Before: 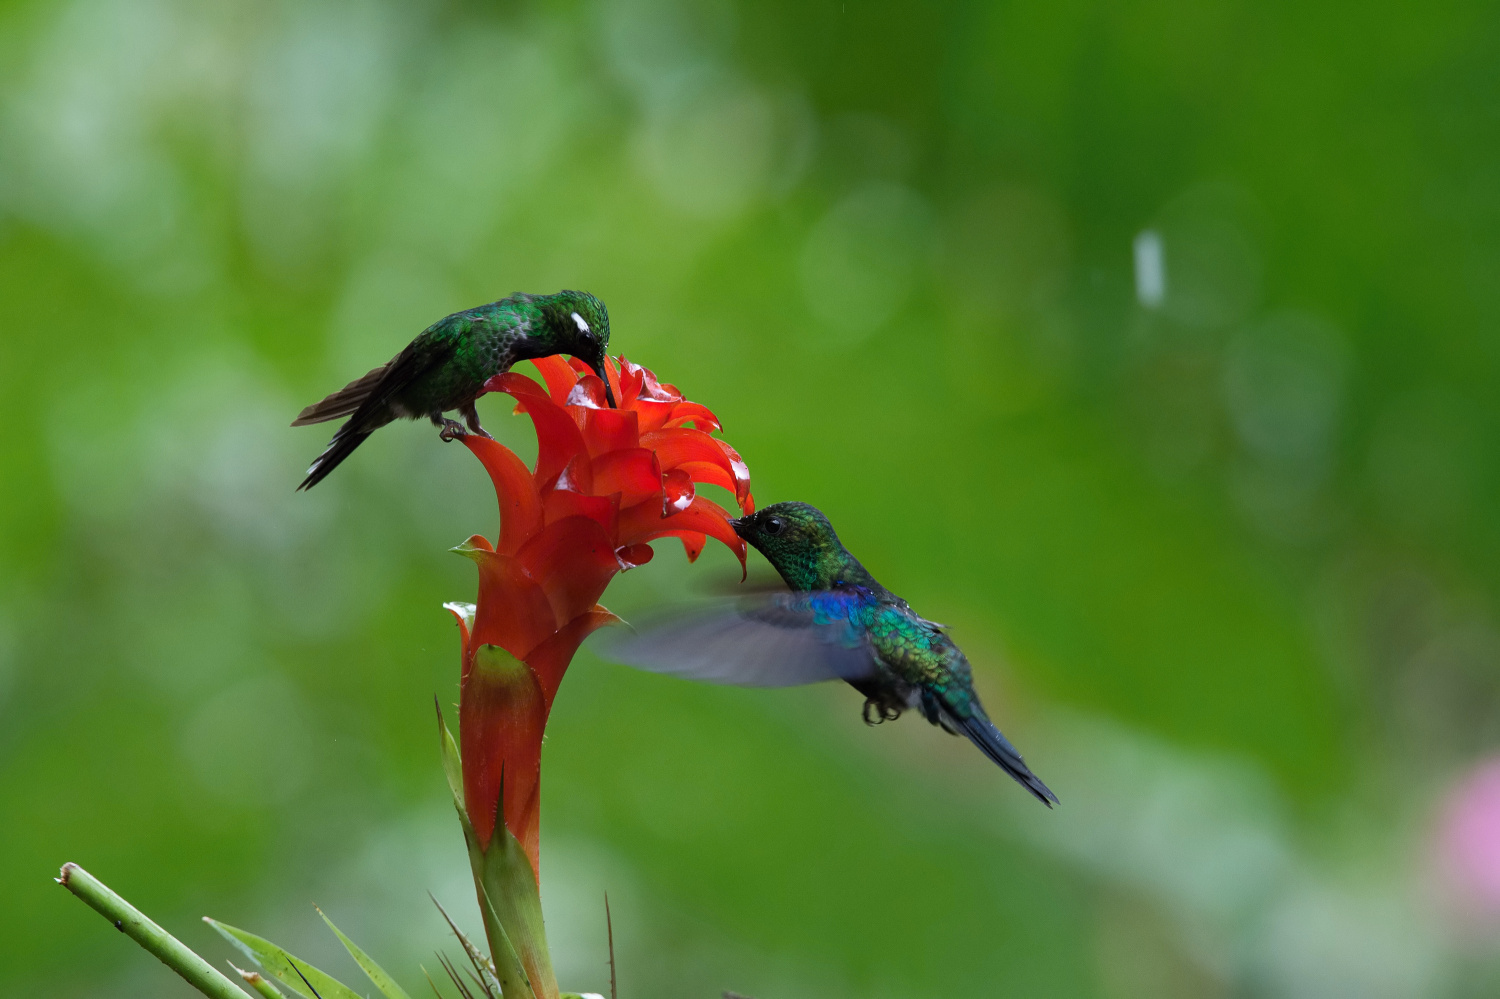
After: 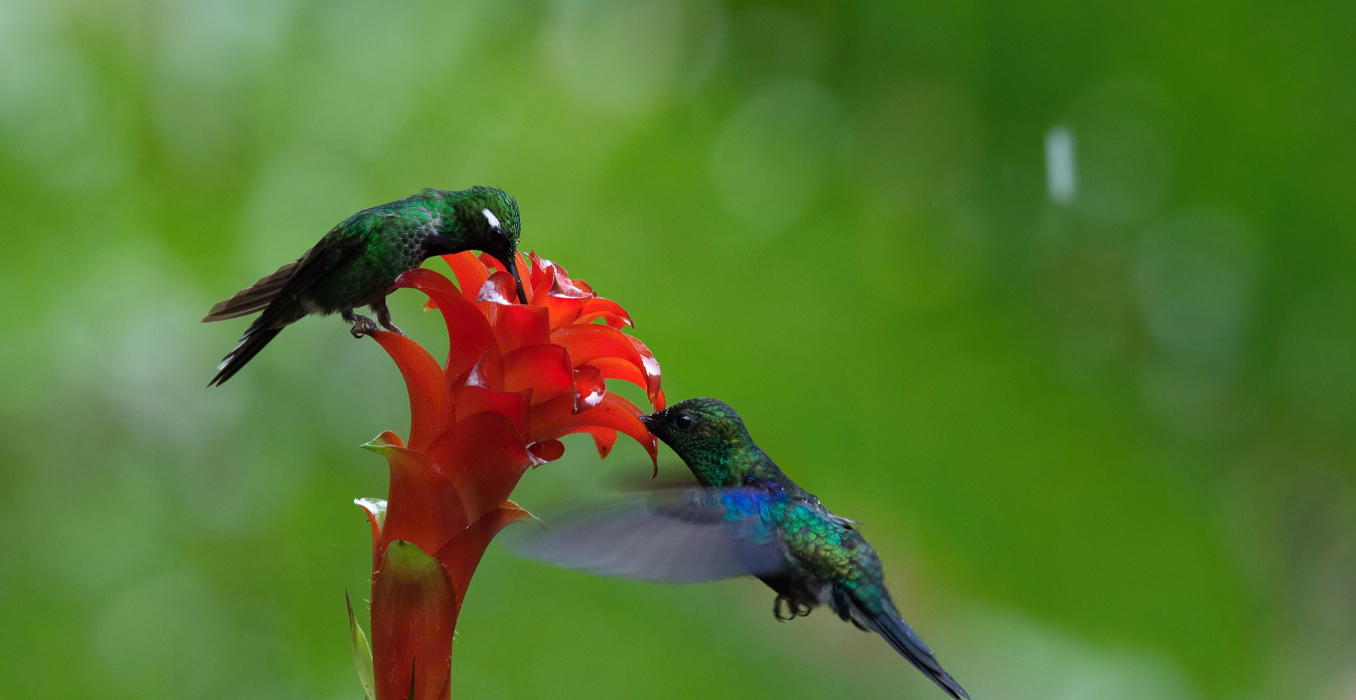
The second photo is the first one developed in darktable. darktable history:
crop: left 5.962%, top 10.437%, right 3.592%, bottom 19.442%
